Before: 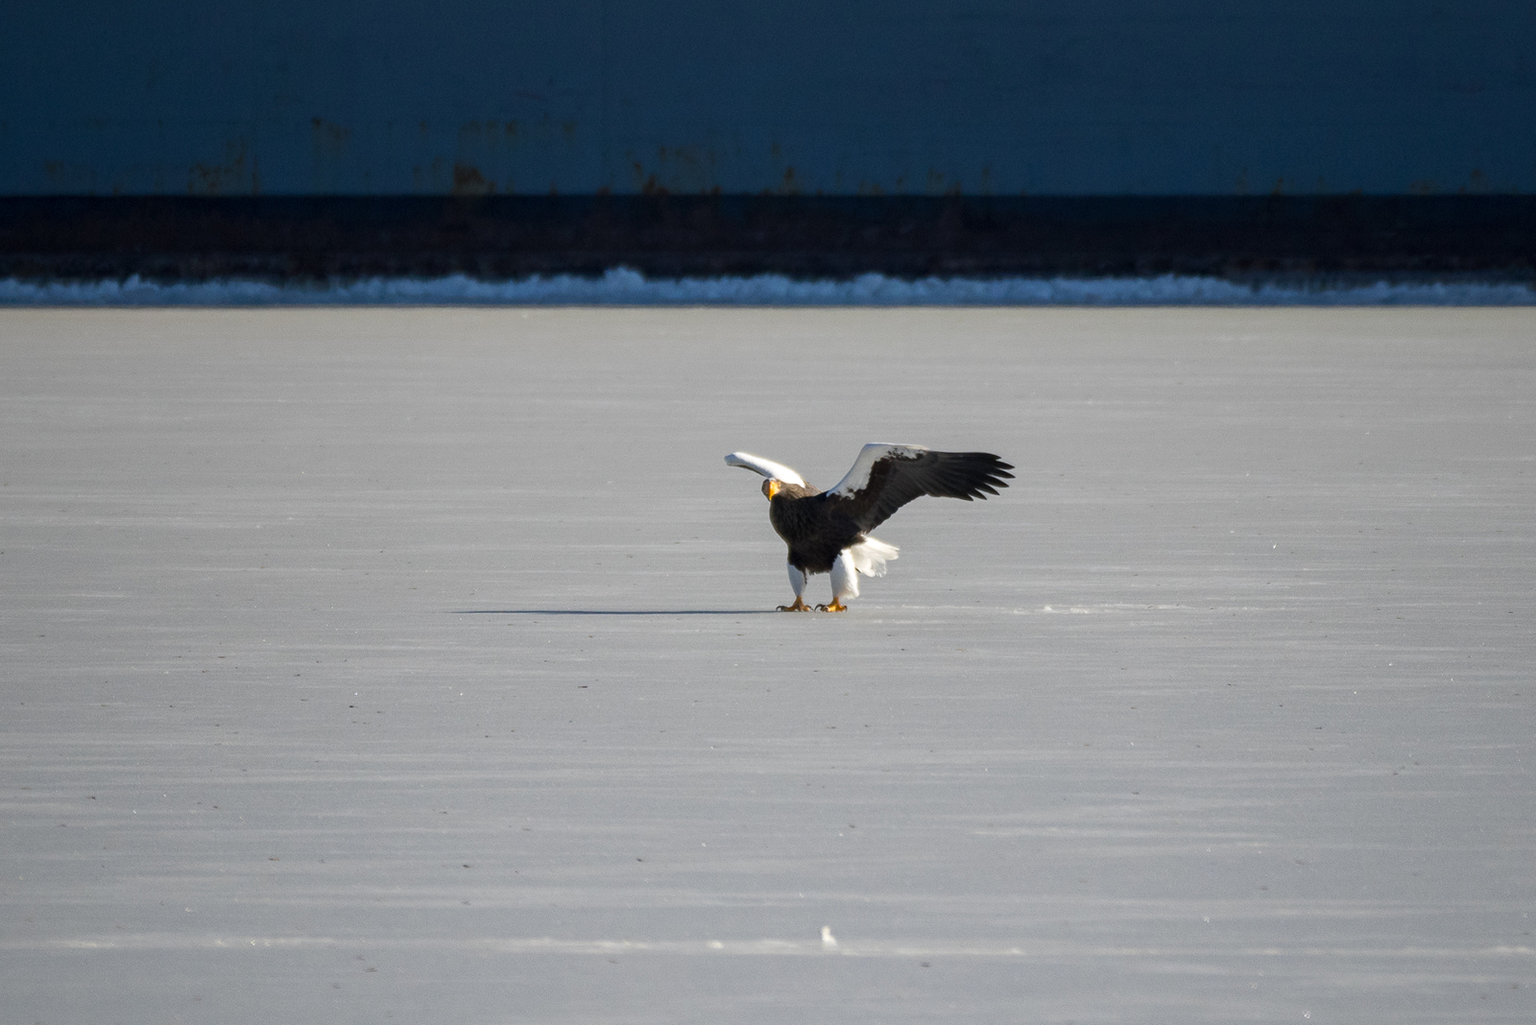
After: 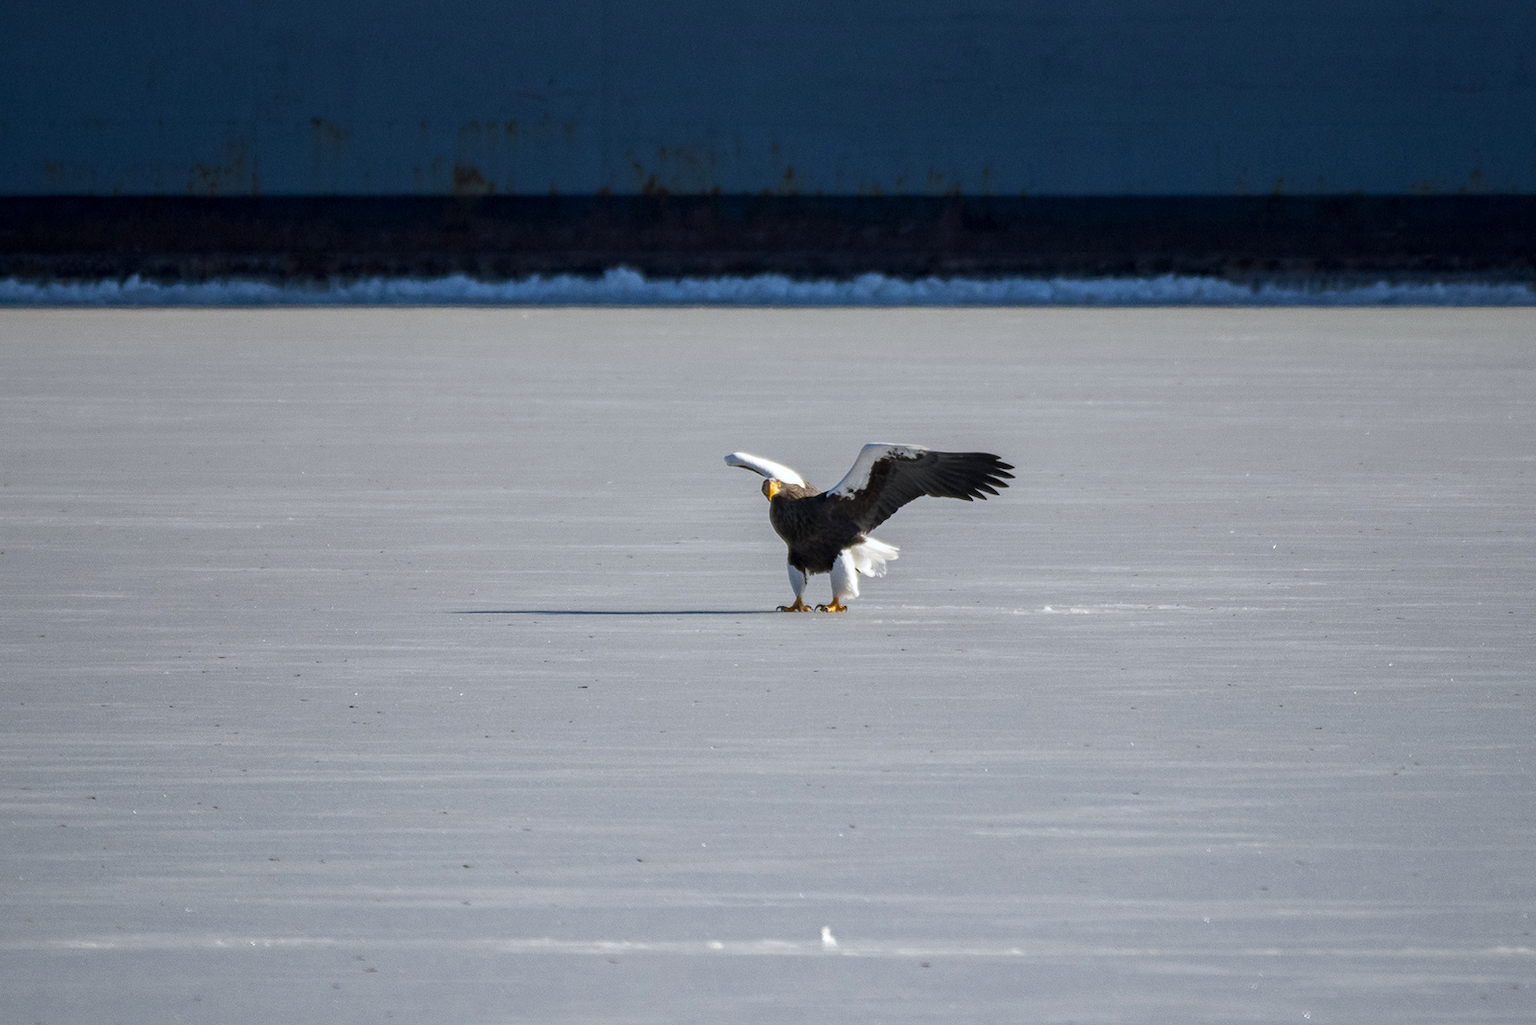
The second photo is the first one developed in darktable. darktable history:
white balance: red 0.976, blue 1.04
local contrast: on, module defaults
